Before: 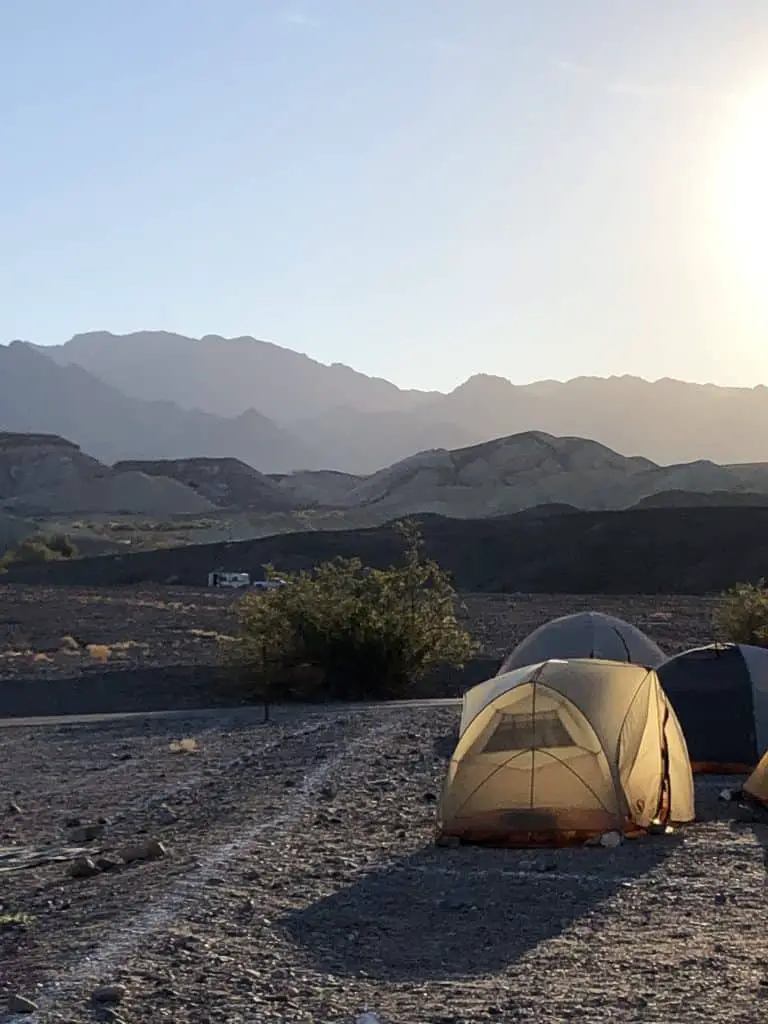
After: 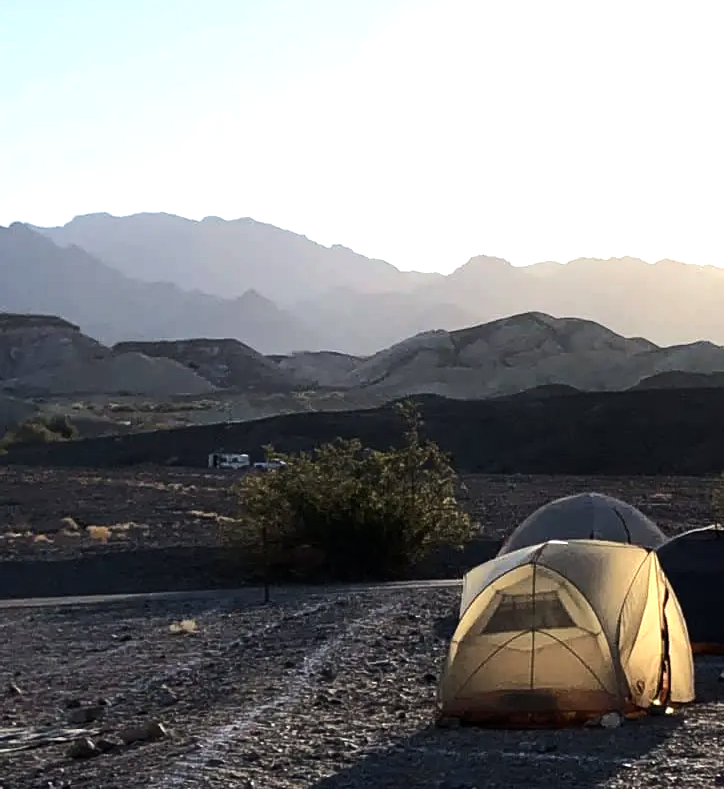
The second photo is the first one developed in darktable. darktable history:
crop and rotate: angle 0.03°, top 11.643%, right 5.651%, bottom 11.189%
tone equalizer: -8 EV -0.75 EV, -7 EV -0.7 EV, -6 EV -0.6 EV, -5 EV -0.4 EV, -3 EV 0.4 EV, -2 EV 0.6 EV, -1 EV 0.7 EV, +0 EV 0.75 EV, edges refinement/feathering 500, mask exposure compensation -1.57 EV, preserve details no
